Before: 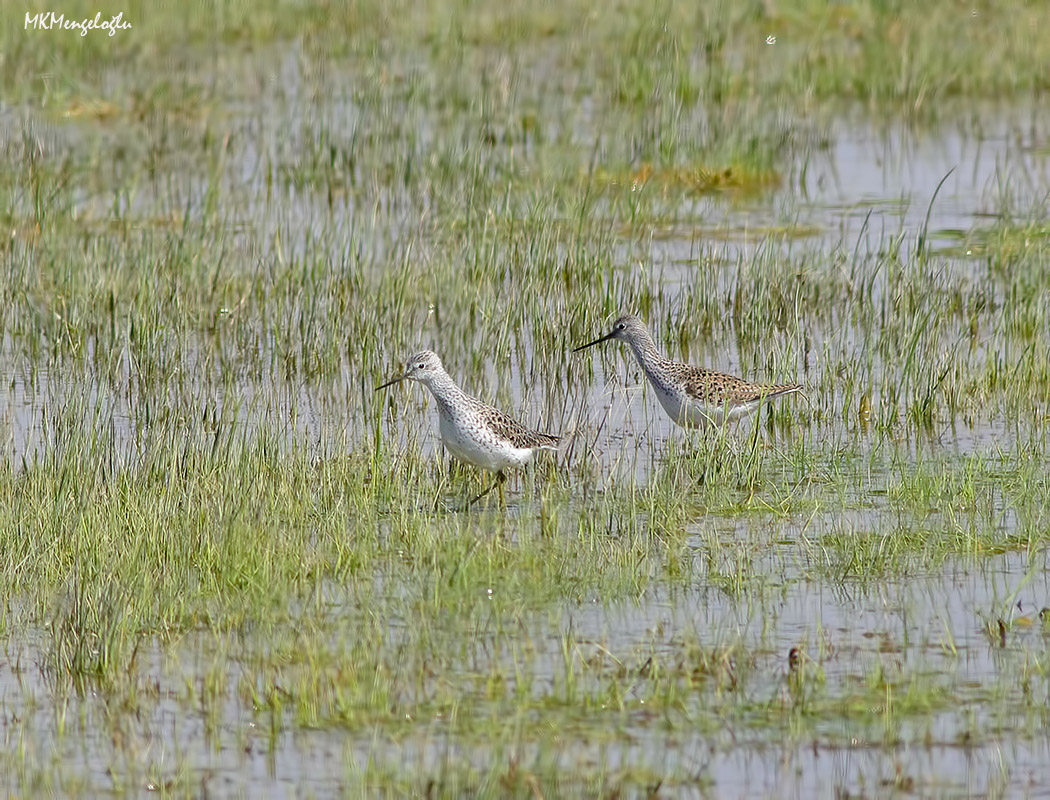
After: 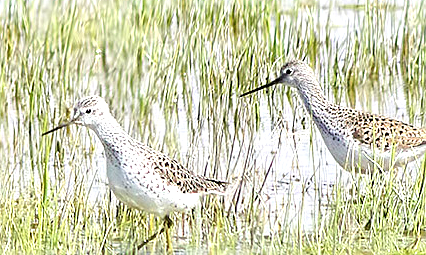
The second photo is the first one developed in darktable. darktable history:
sharpen: on, module defaults
crop: left 31.716%, top 31.963%, right 27.619%, bottom 36.13%
contrast brightness saturation: brightness 0.117
exposure: exposure 0.991 EV, compensate highlight preservation false
levels: levels [0.016, 0.484, 0.953]
